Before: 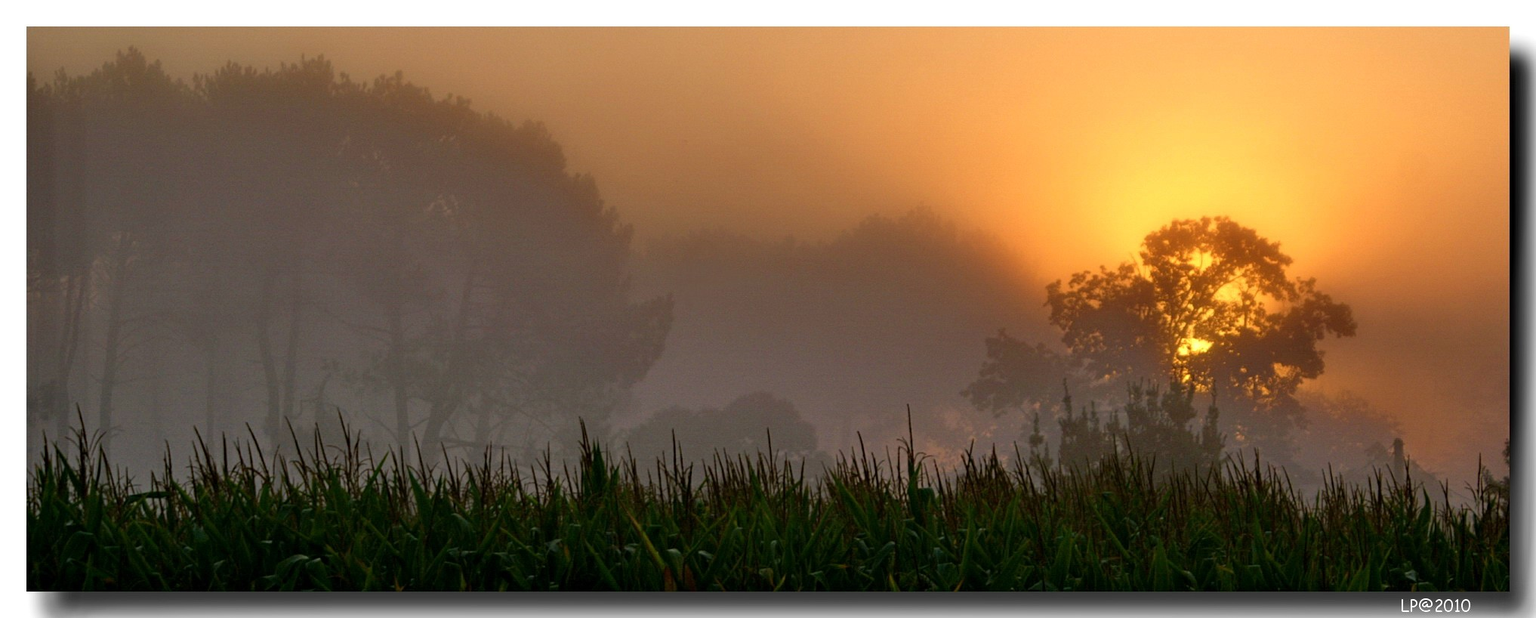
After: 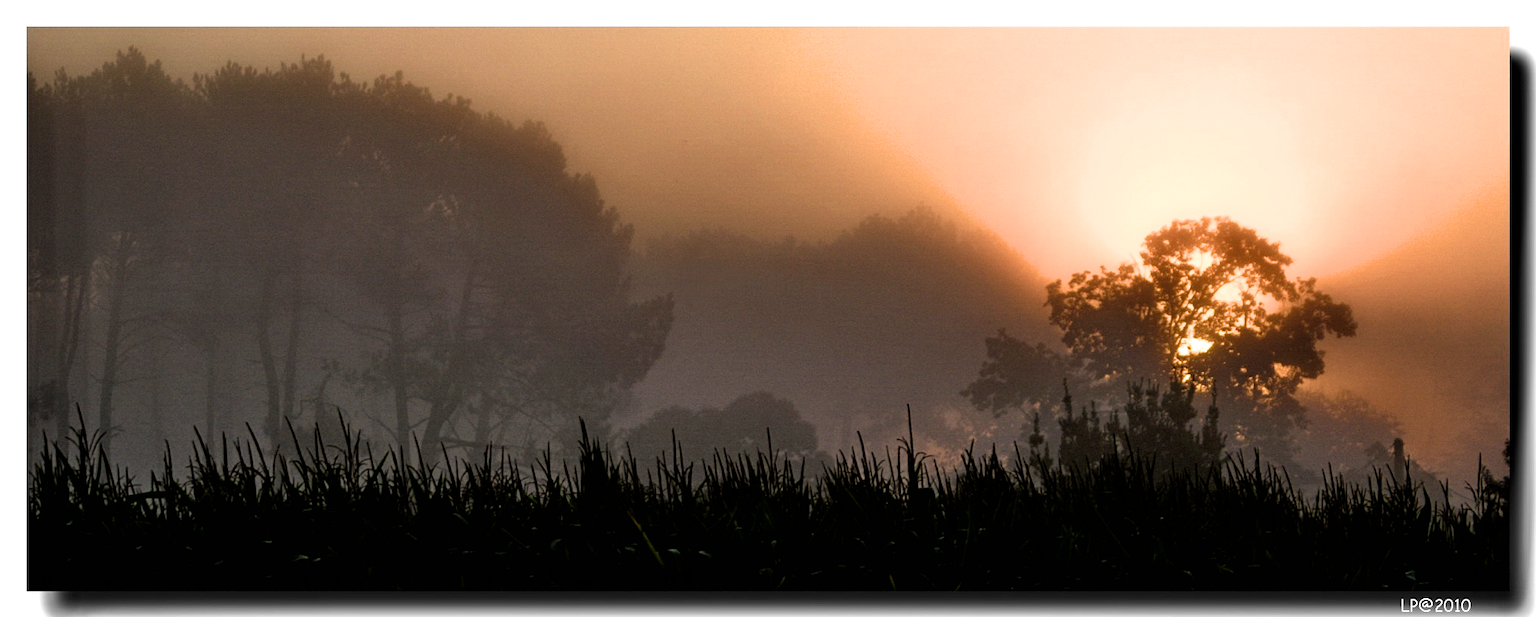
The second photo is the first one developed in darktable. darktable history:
filmic rgb: black relative exposure -8.28 EV, white relative exposure 2.21 EV, hardness 7.04, latitude 86.19%, contrast 1.697, highlights saturation mix -3.11%, shadows ↔ highlights balance -2.83%
